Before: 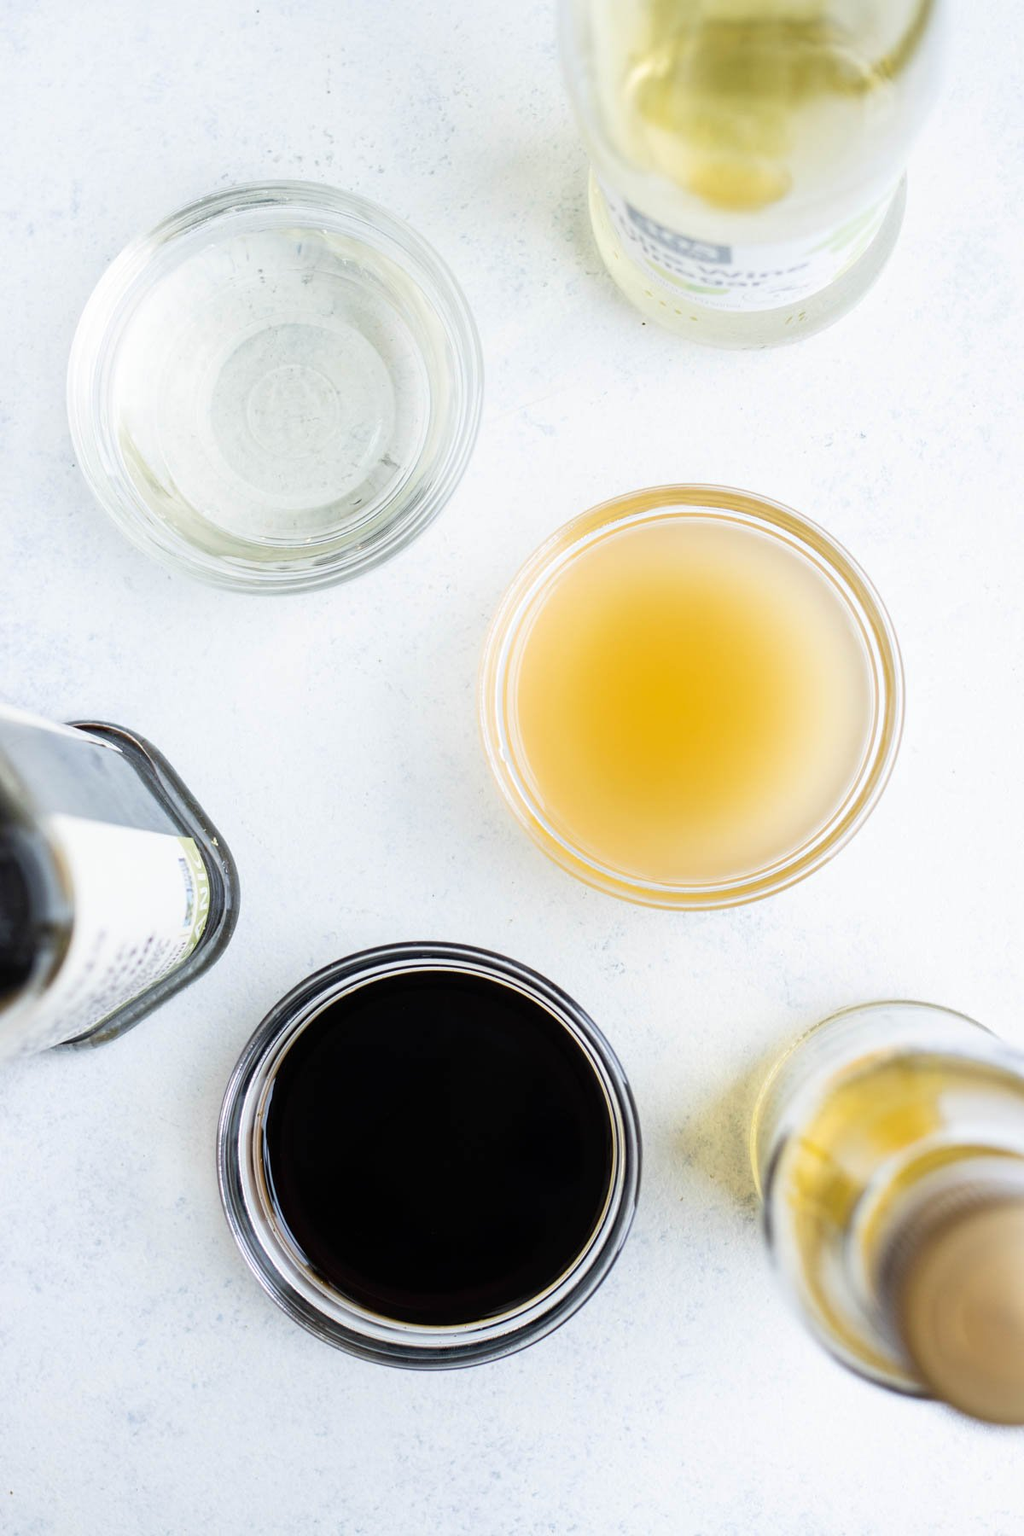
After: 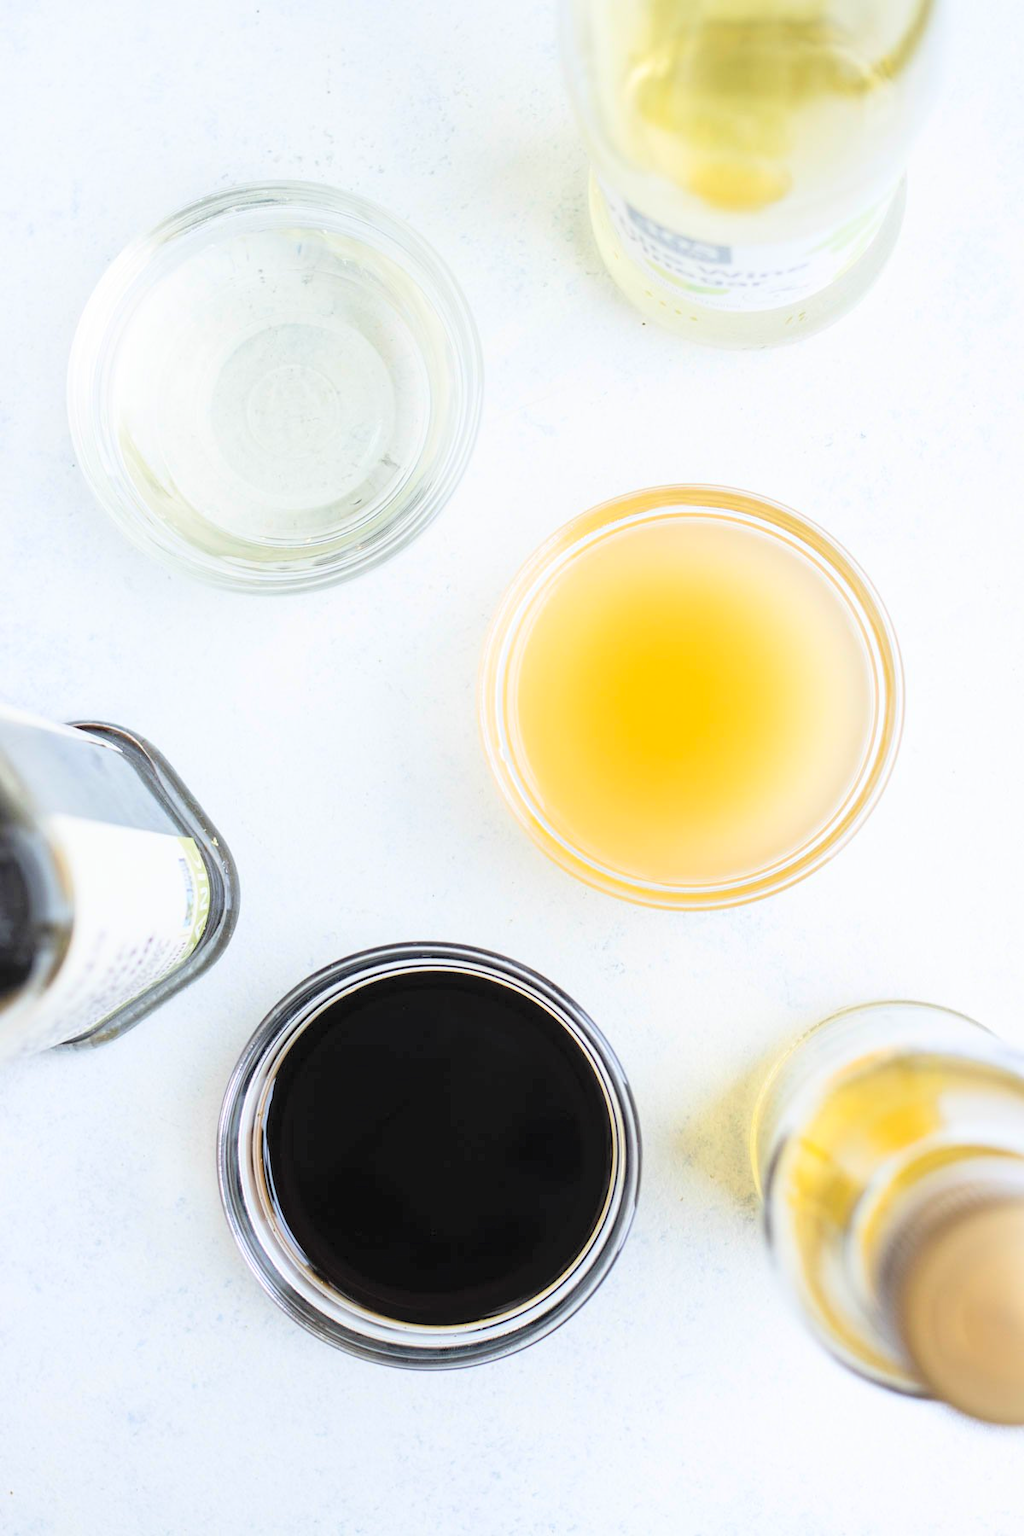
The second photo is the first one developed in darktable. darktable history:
contrast brightness saturation: contrast 0.101, brightness 0.32, saturation 0.139
